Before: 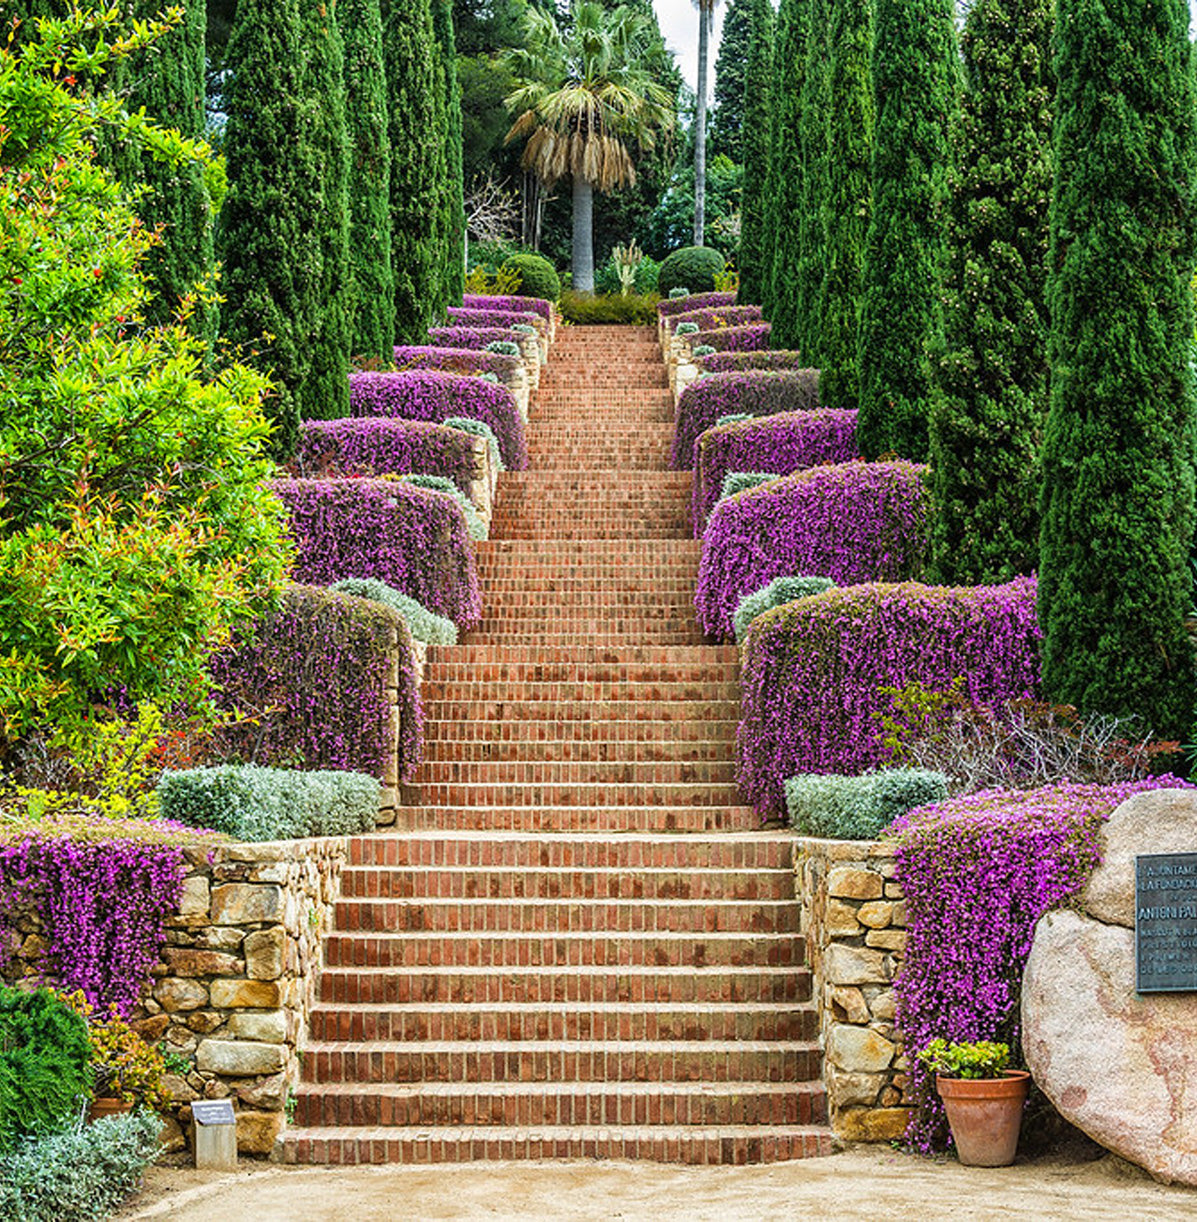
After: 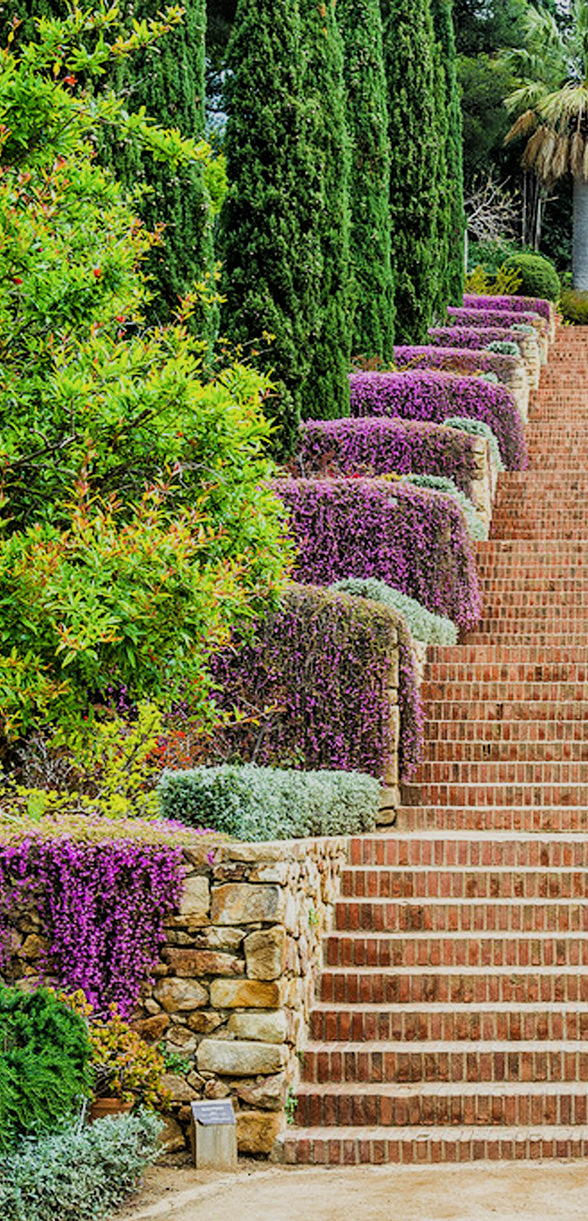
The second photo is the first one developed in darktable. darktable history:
filmic rgb: white relative exposure 3.8 EV, hardness 4.35
exposure: exposure 0.014 EV, compensate highlight preservation false
crop and rotate: left 0%, top 0%, right 50.845%
